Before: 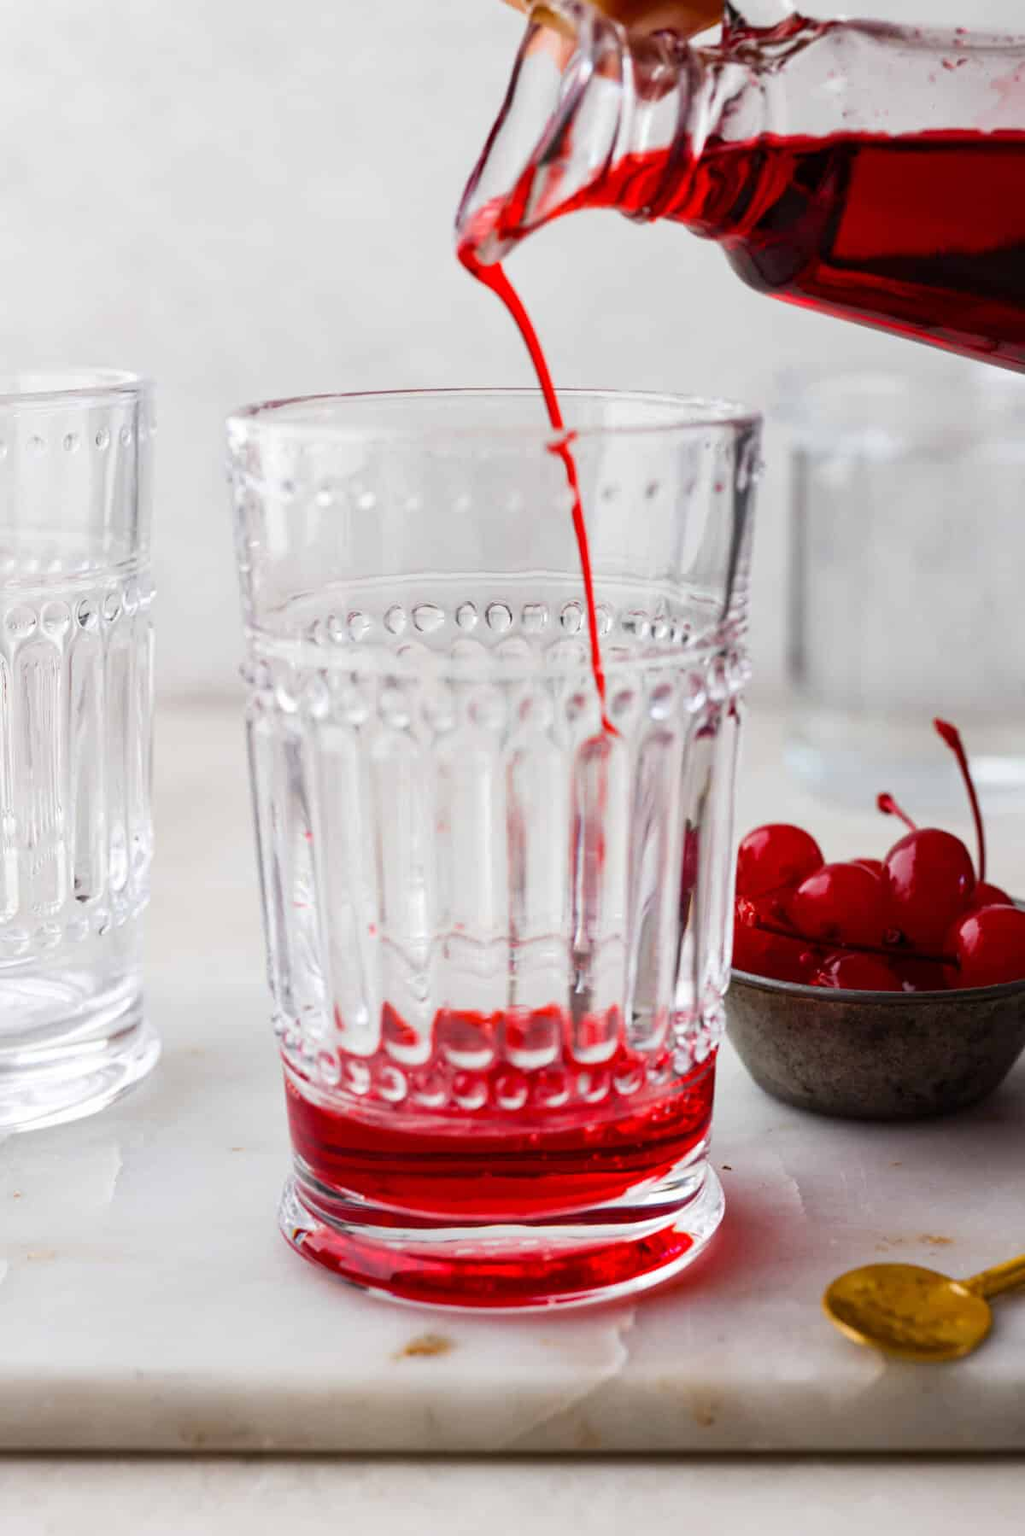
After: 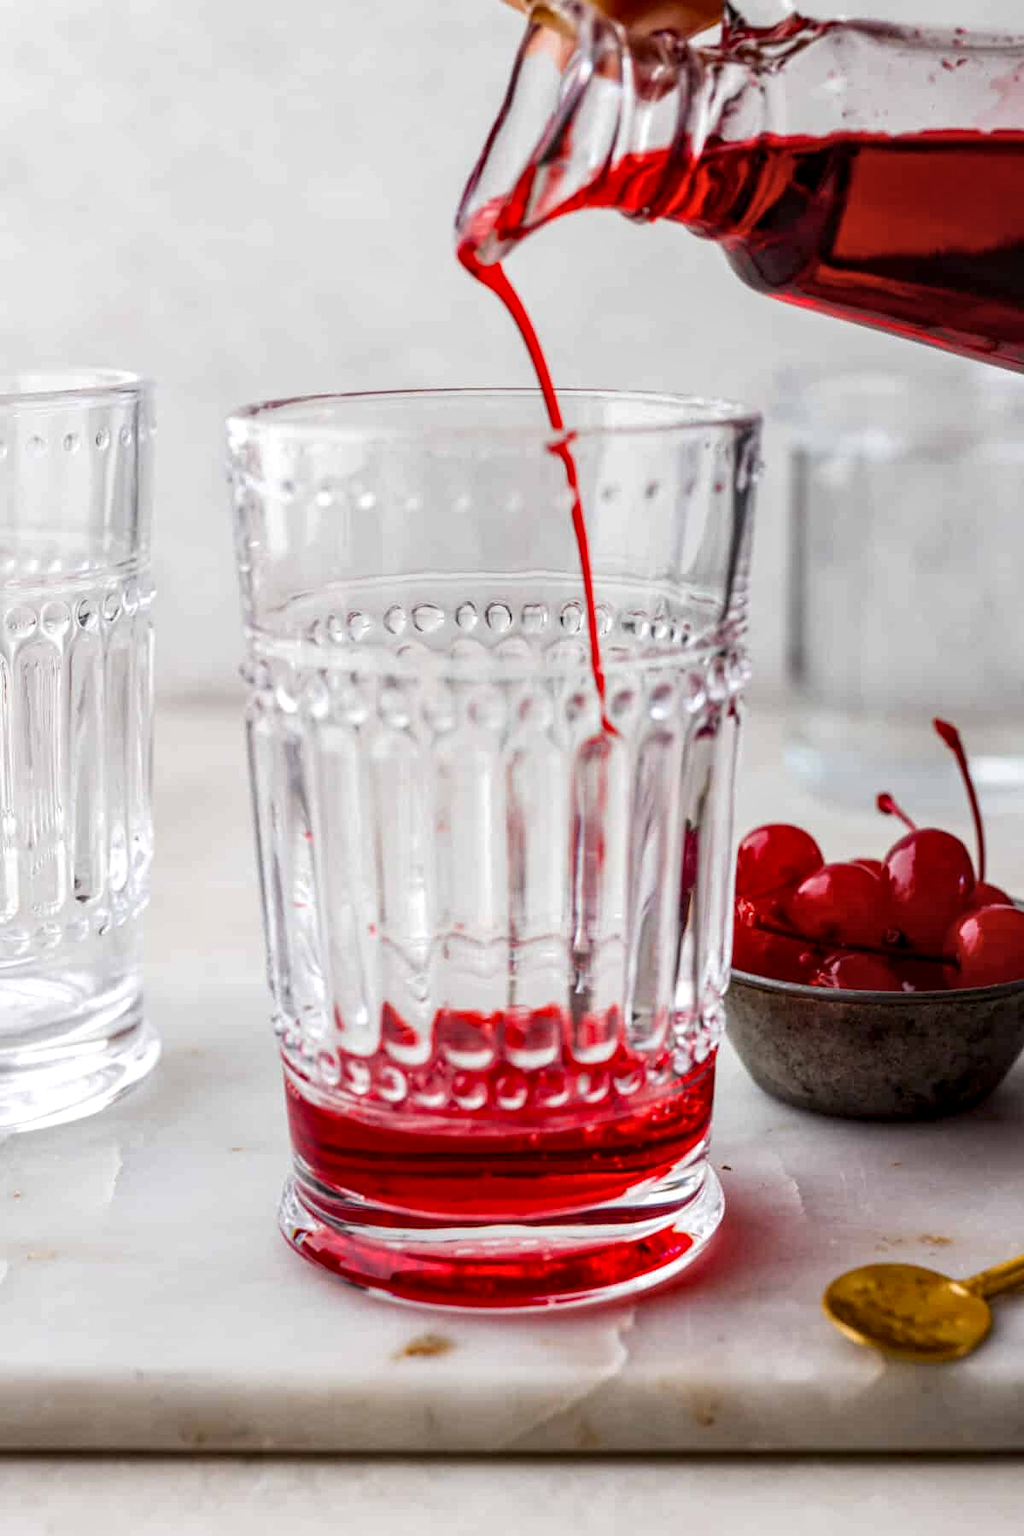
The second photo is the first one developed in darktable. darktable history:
local contrast: highlights 63%, detail 143%, midtone range 0.427
